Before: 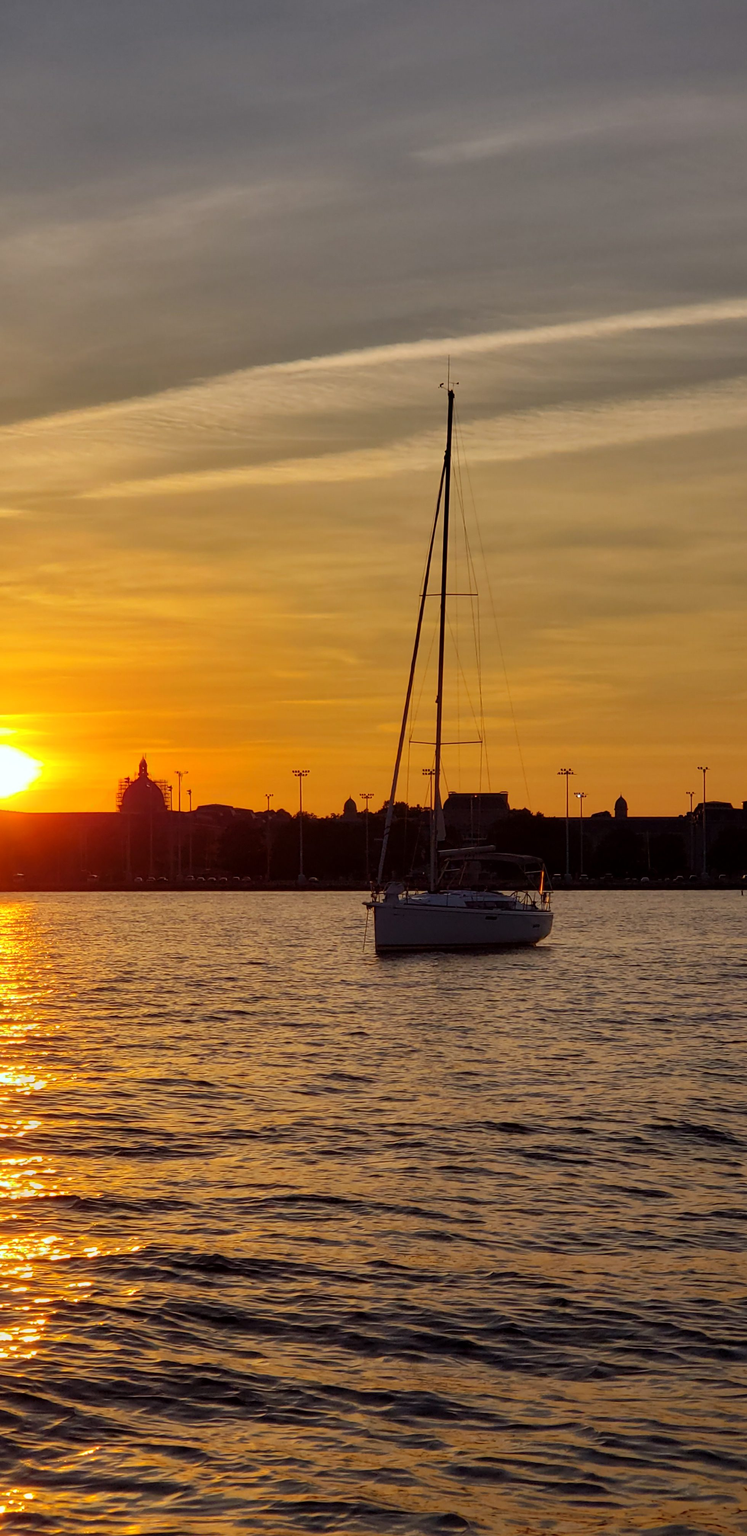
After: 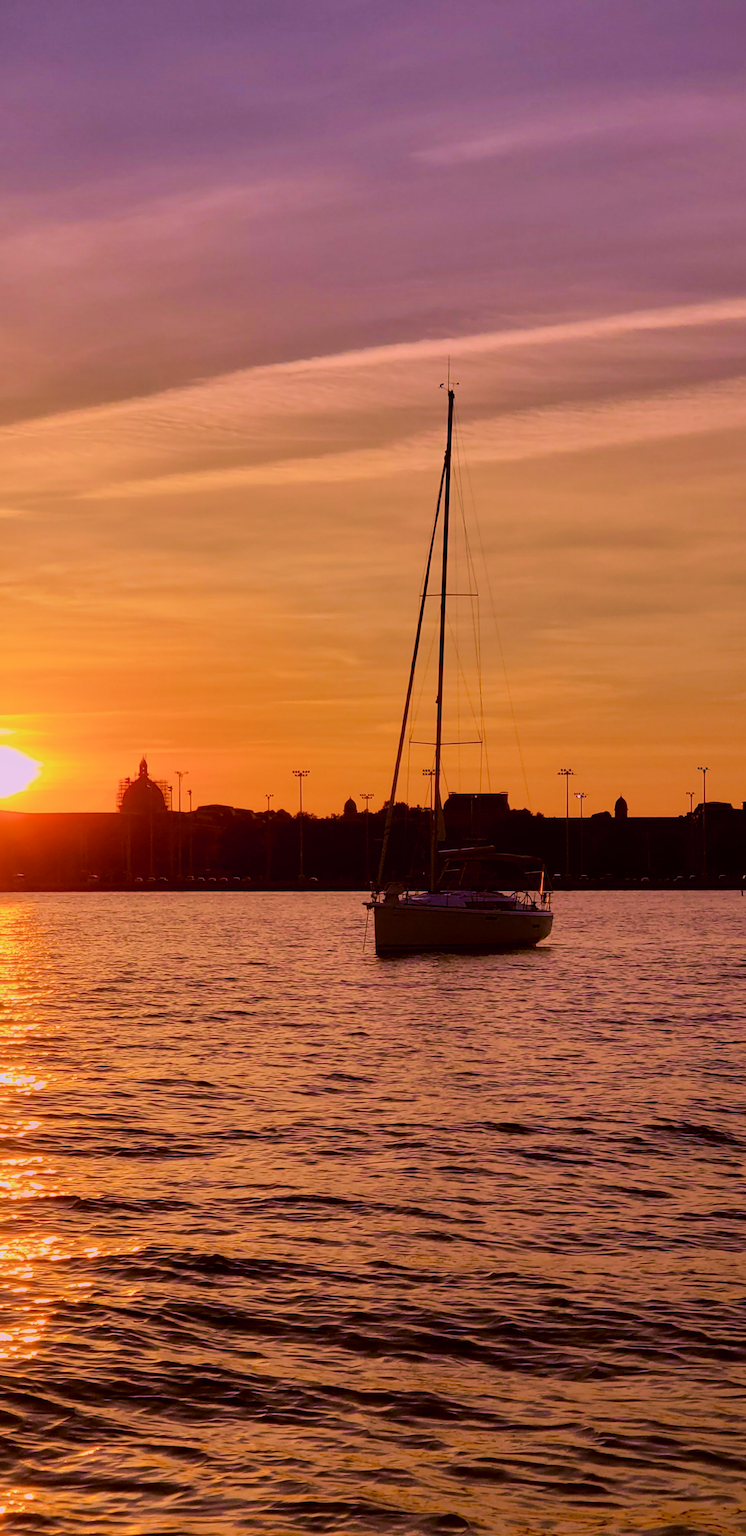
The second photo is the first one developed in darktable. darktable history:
white balance: red 1.188, blue 1.11
velvia: strength 74%
filmic rgb: black relative exposure -7.65 EV, white relative exposure 4.56 EV, hardness 3.61, contrast 1.05
color balance: lift [1, 1.015, 1.004, 0.985], gamma [1, 0.958, 0.971, 1.042], gain [1, 0.956, 0.977, 1.044]
